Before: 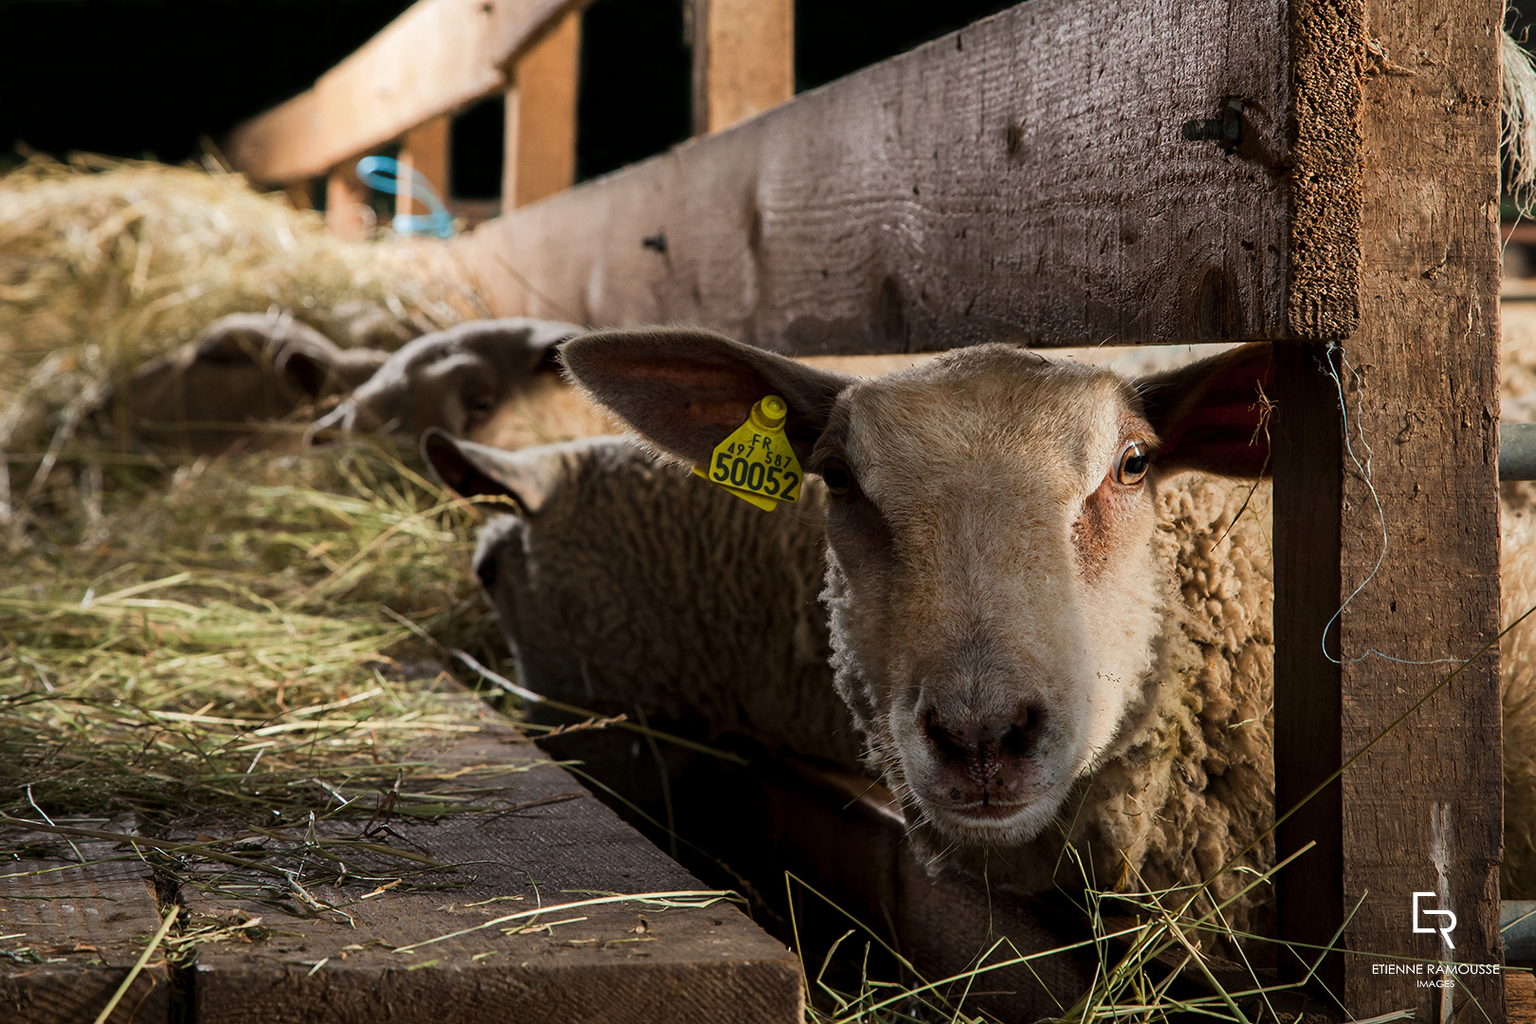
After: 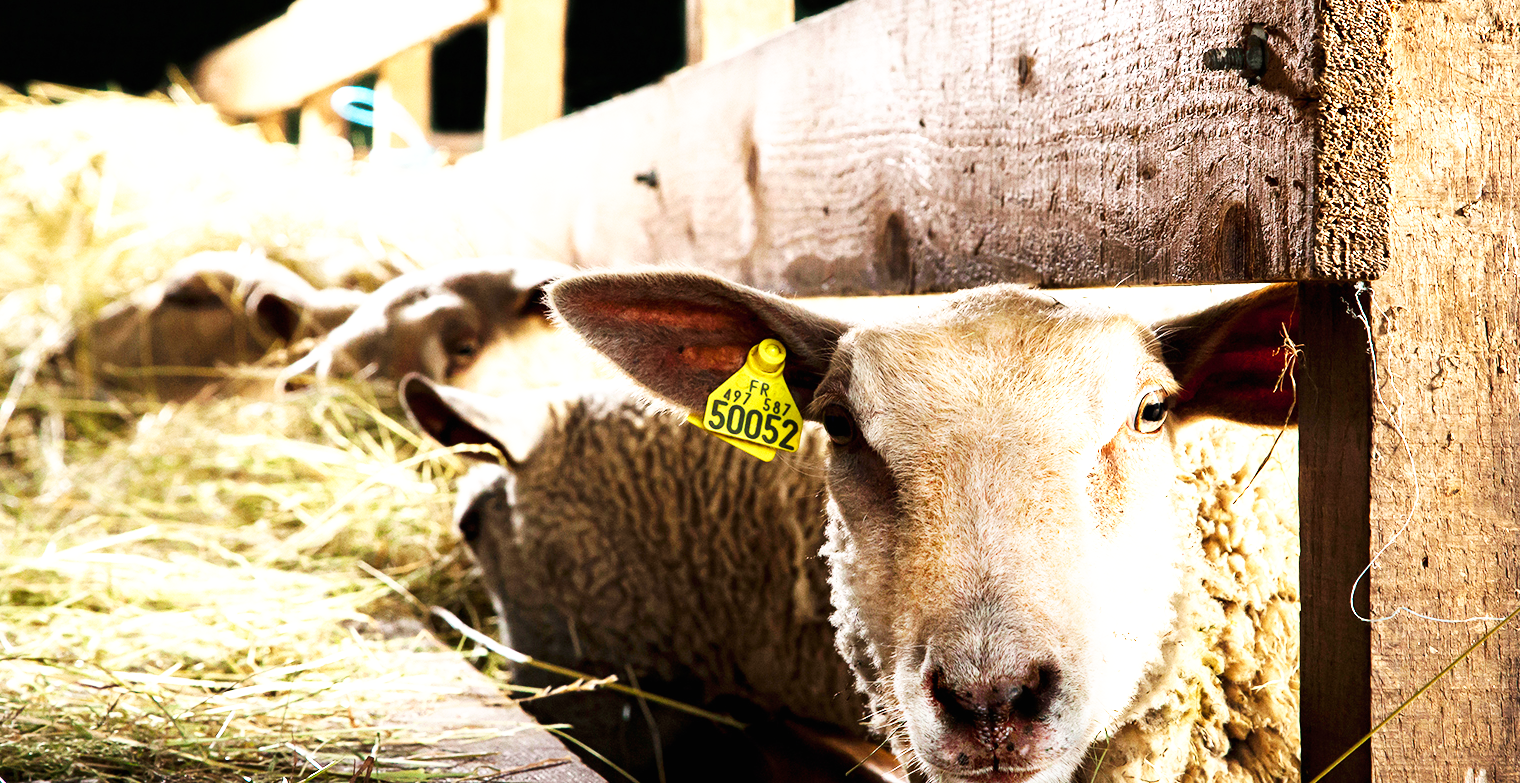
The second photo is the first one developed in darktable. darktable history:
exposure: black level correction 0, exposure 1.5 EV, compensate highlight preservation false
base curve: curves: ch0 [(0, 0) (0.007, 0.004) (0.027, 0.03) (0.046, 0.07) (0.207, 0.54) (0.442, 0.872) (0.673, 0.972) (1, 1)], preserve colors none
crop: left 2.737%, top 7.287%, right 3.421%, bottom 20.179%
